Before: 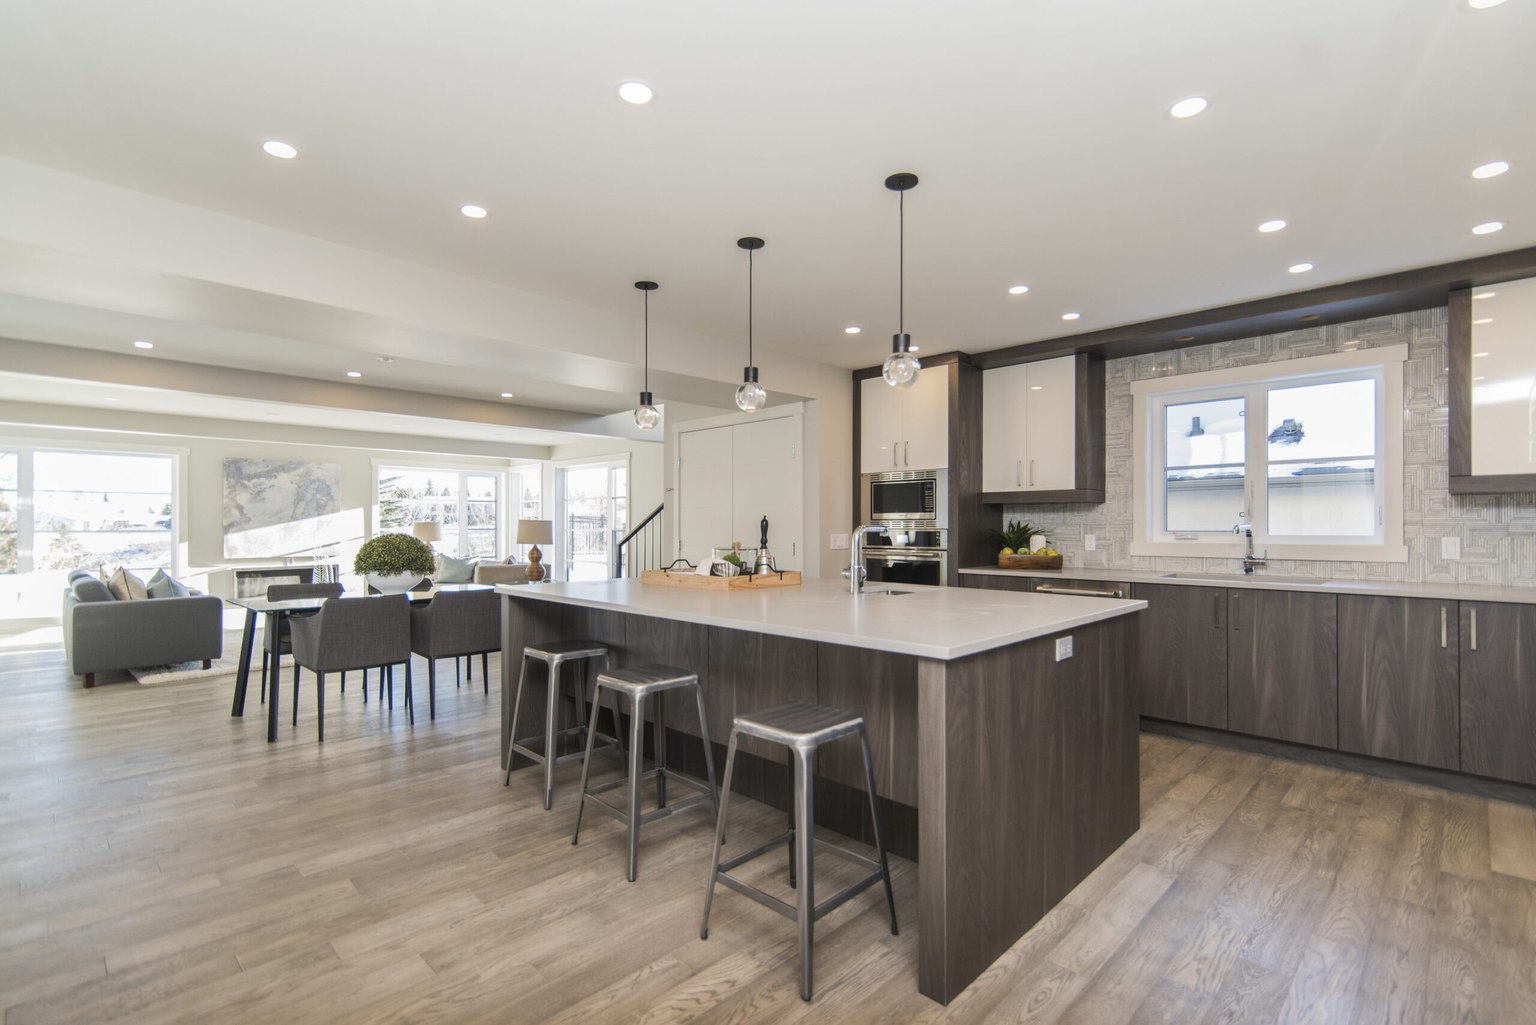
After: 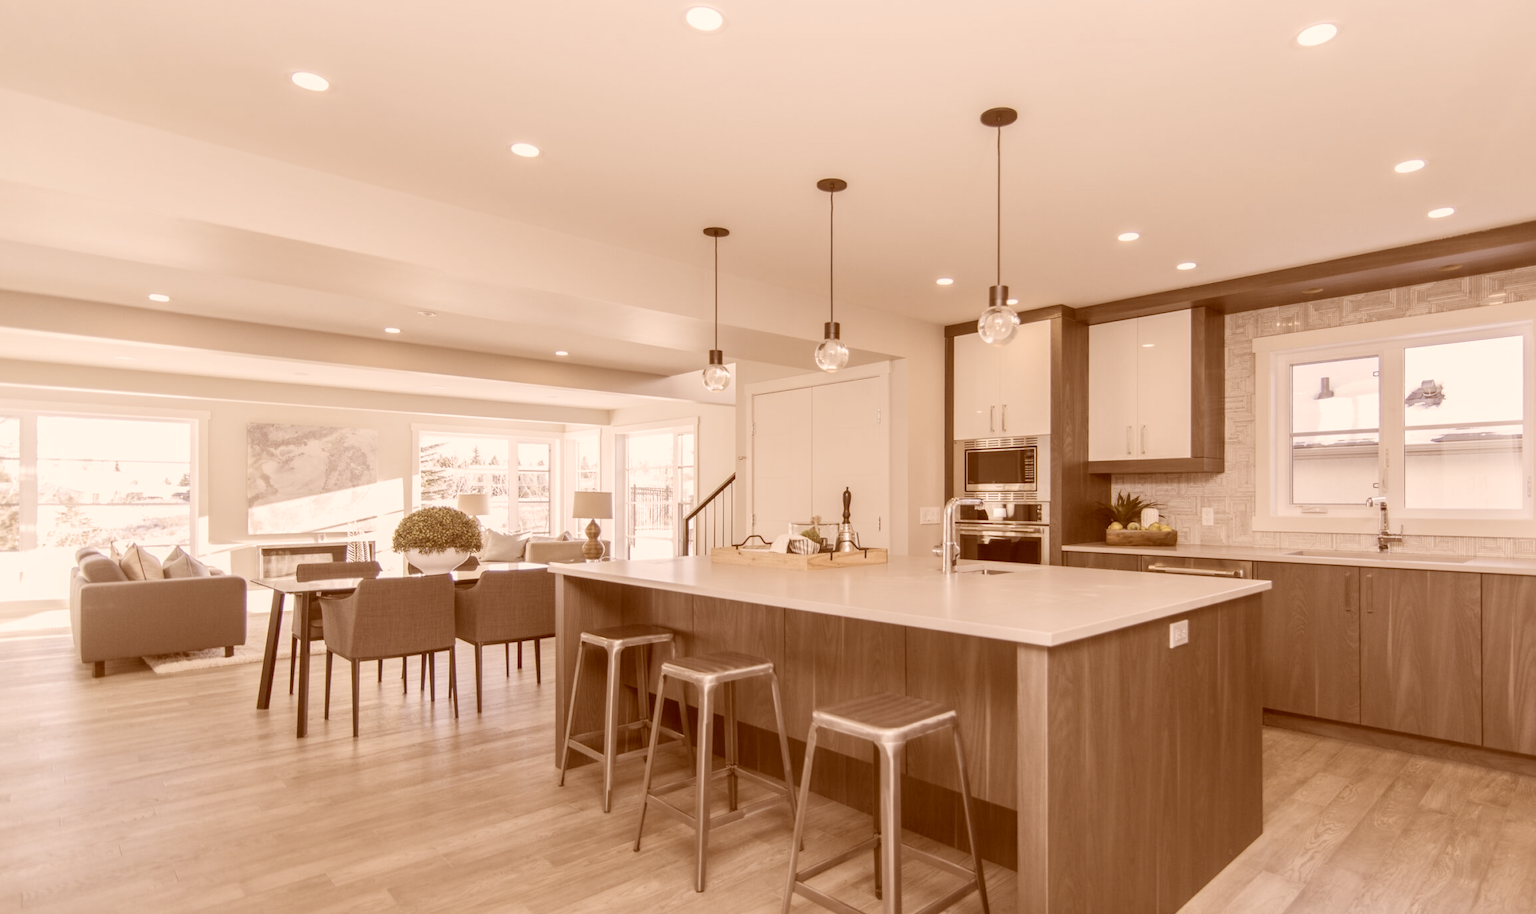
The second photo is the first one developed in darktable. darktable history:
contrast brightness saturation: brightness 0.18, saturation -0.5
color correction: highlights a* 9.03, highlights b* 8.71, shadows a* 40, shadows b* 40, saturation 0.8
crop: top 7.49%, right 9.717%, bottom 11.943%
color contrast: green-magenta contrast 0.85, blue-yellow contrast 1.25, unbound 0
